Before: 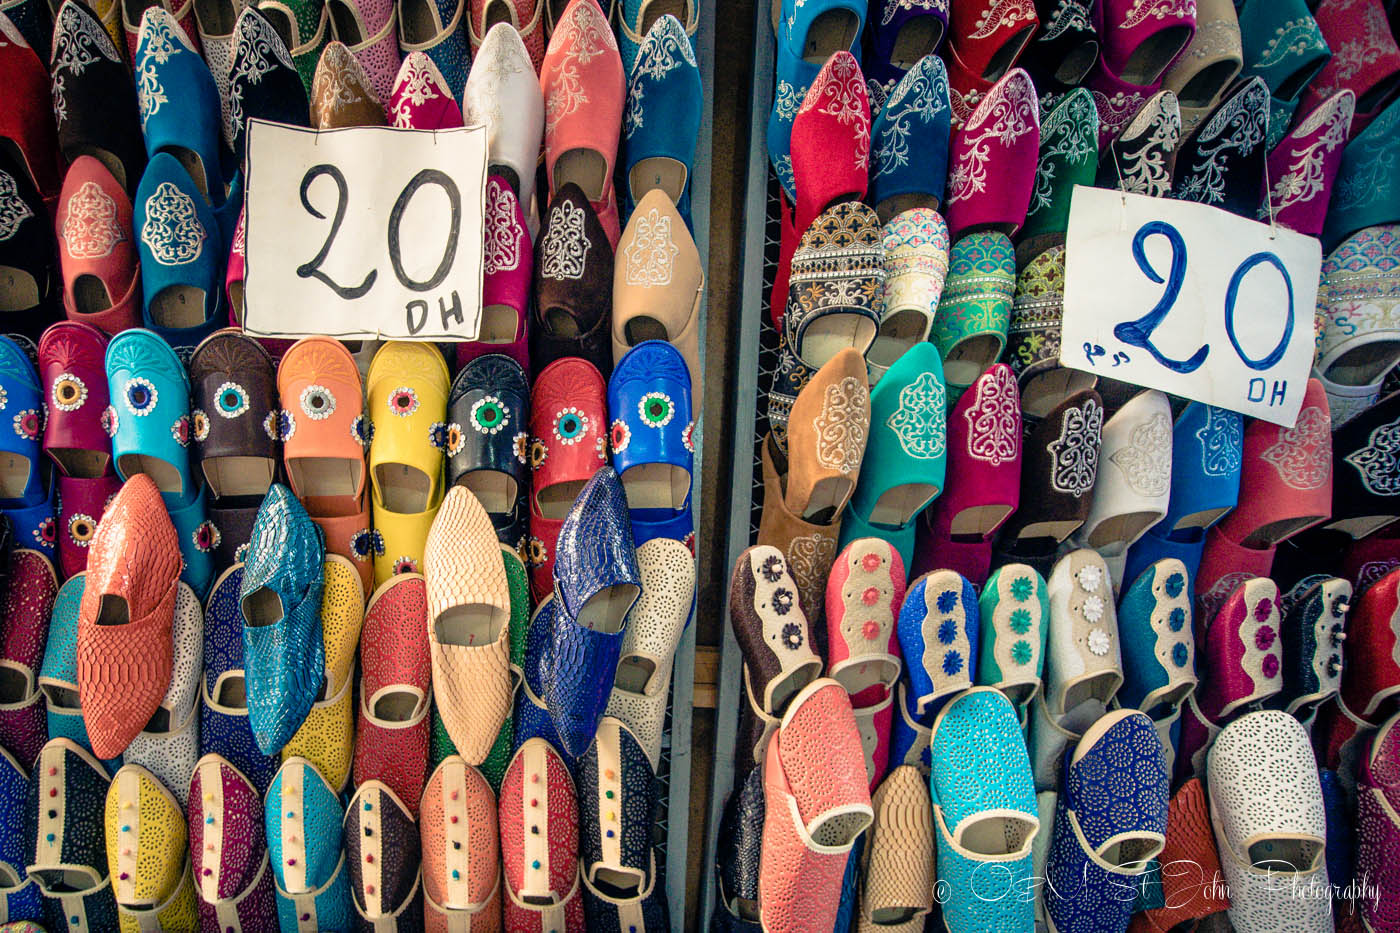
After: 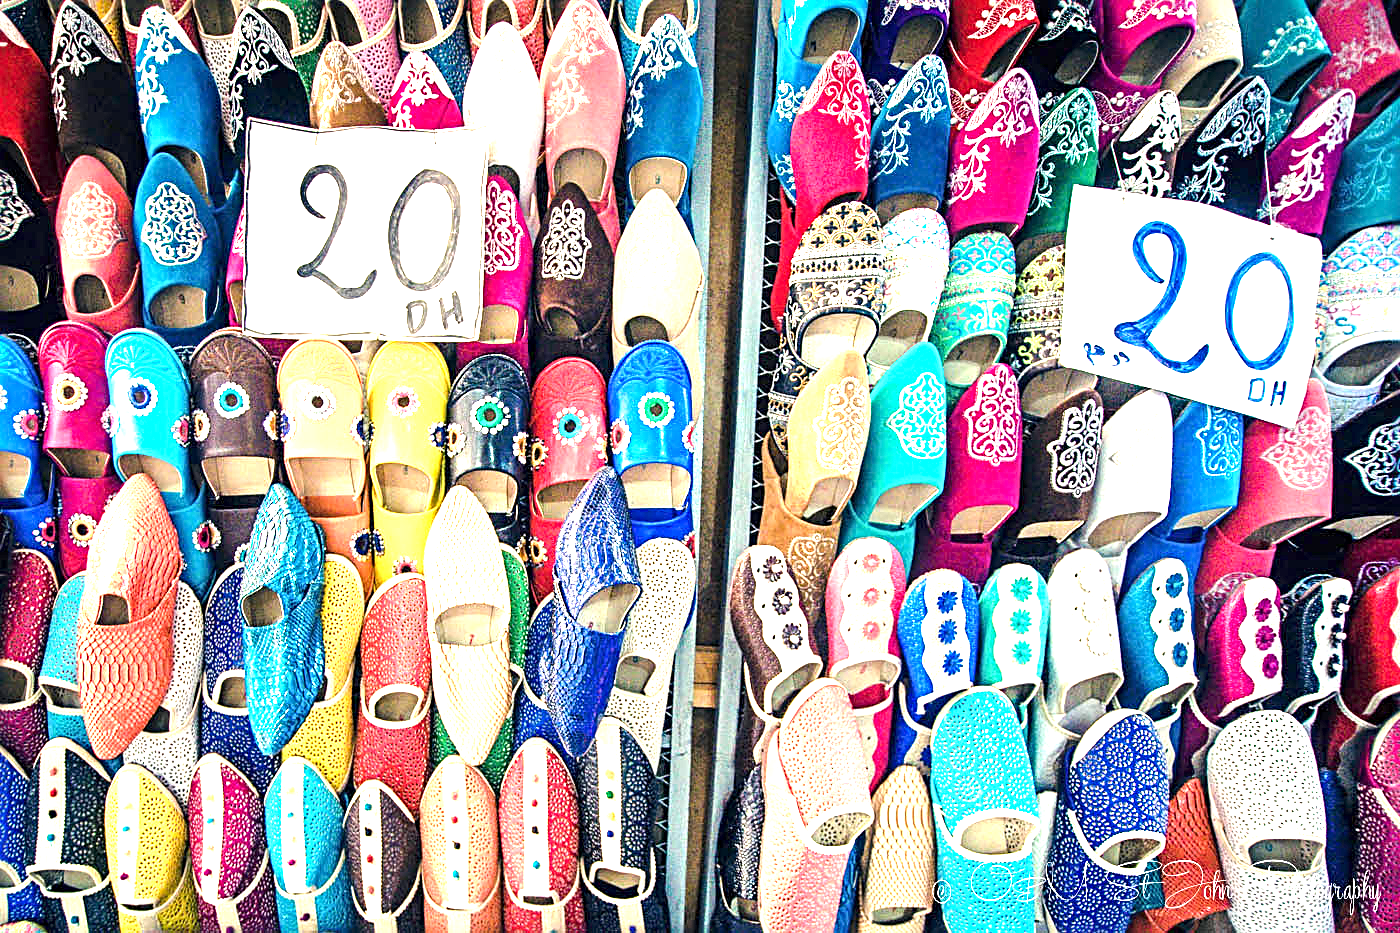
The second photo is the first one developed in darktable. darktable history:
sharpen: radius 3.119
exposure: exposure 2.207 EV, compensate highlight preservation false
